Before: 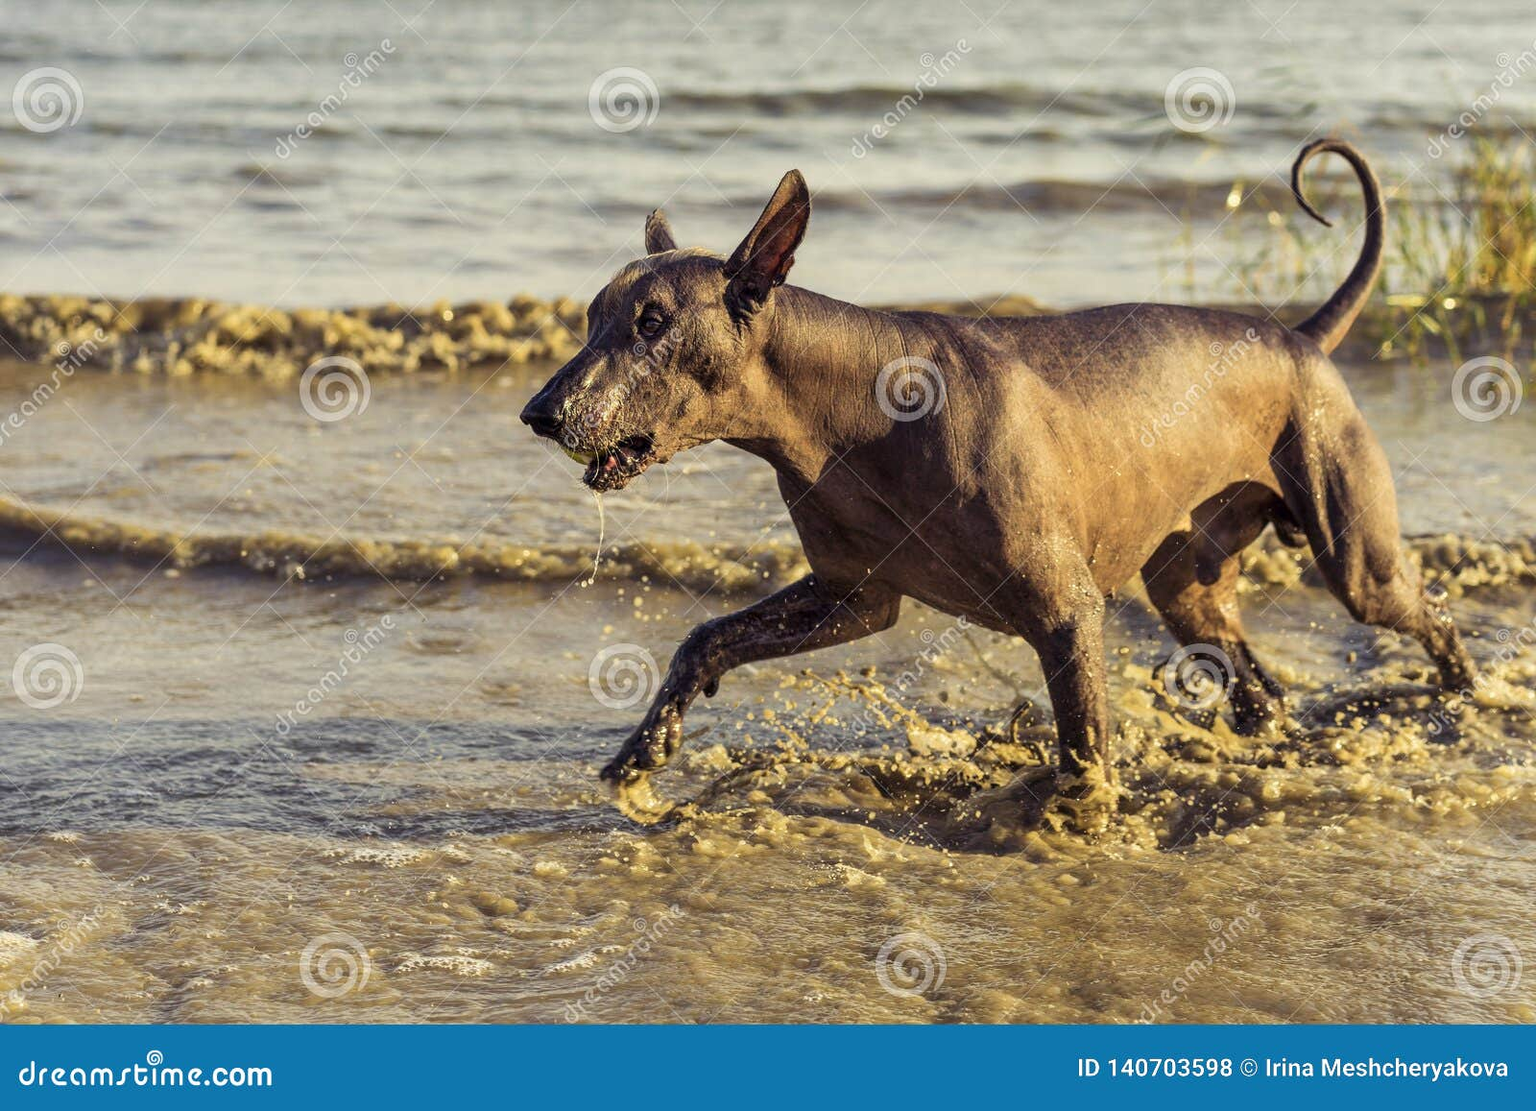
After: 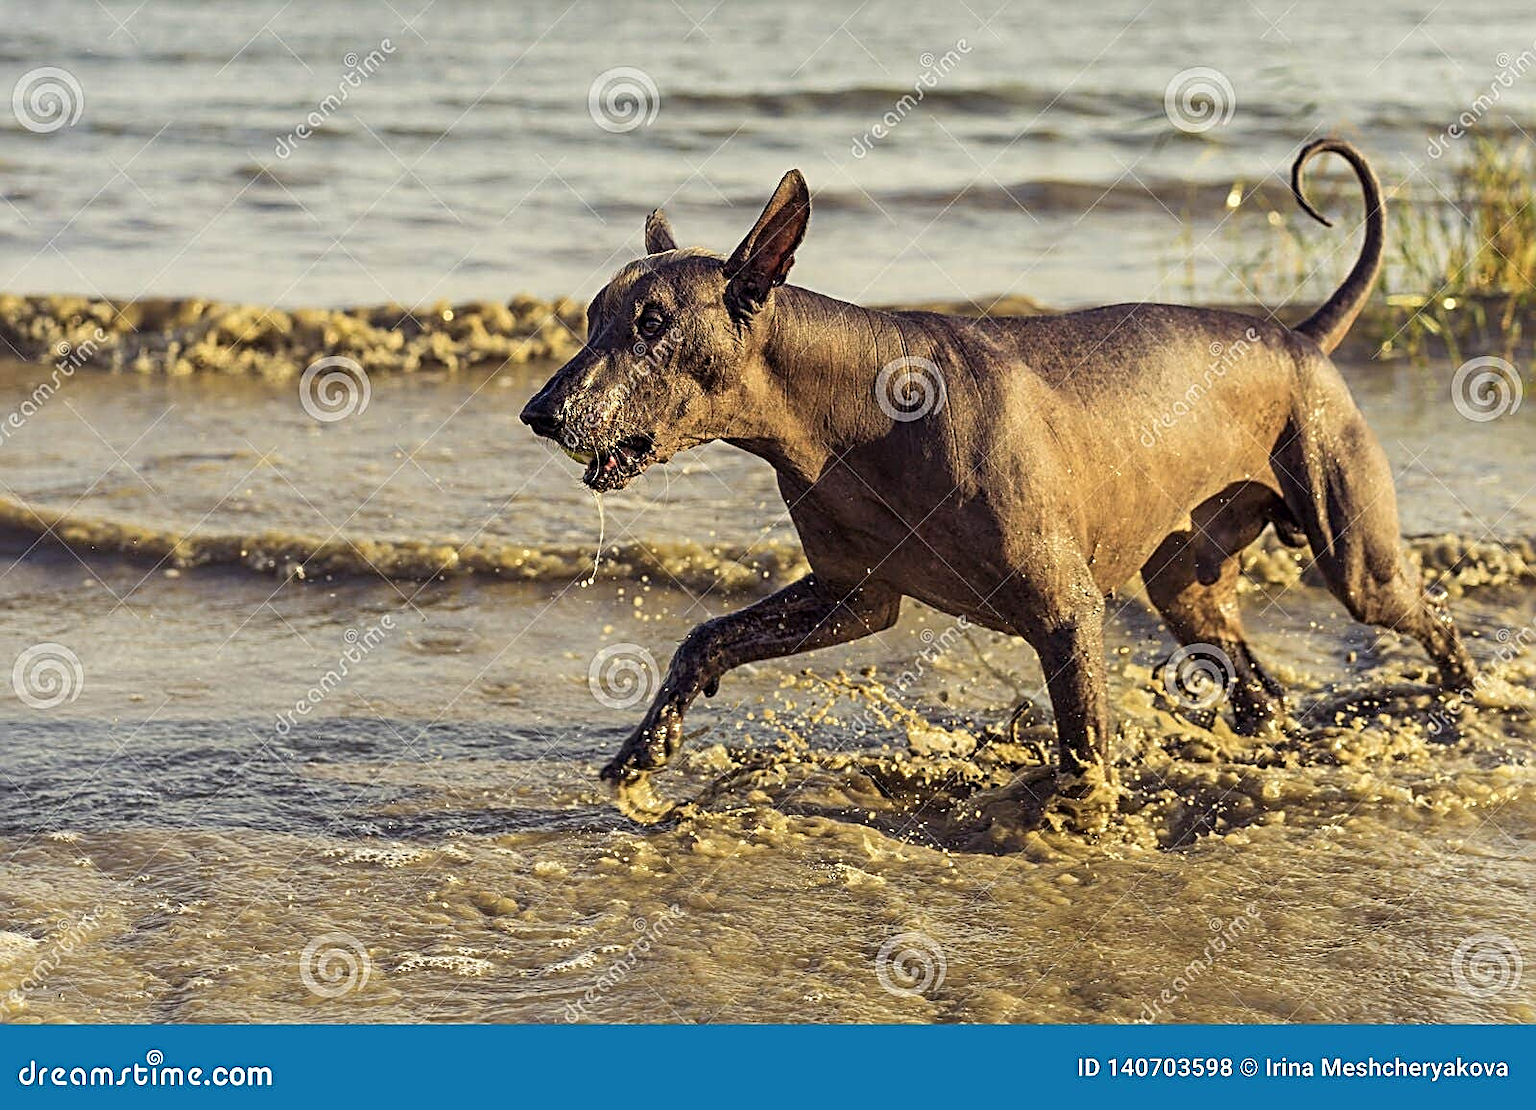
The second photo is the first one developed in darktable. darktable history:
white balance: emerald 1
sharpen: radius 2.817, amount 0.715
